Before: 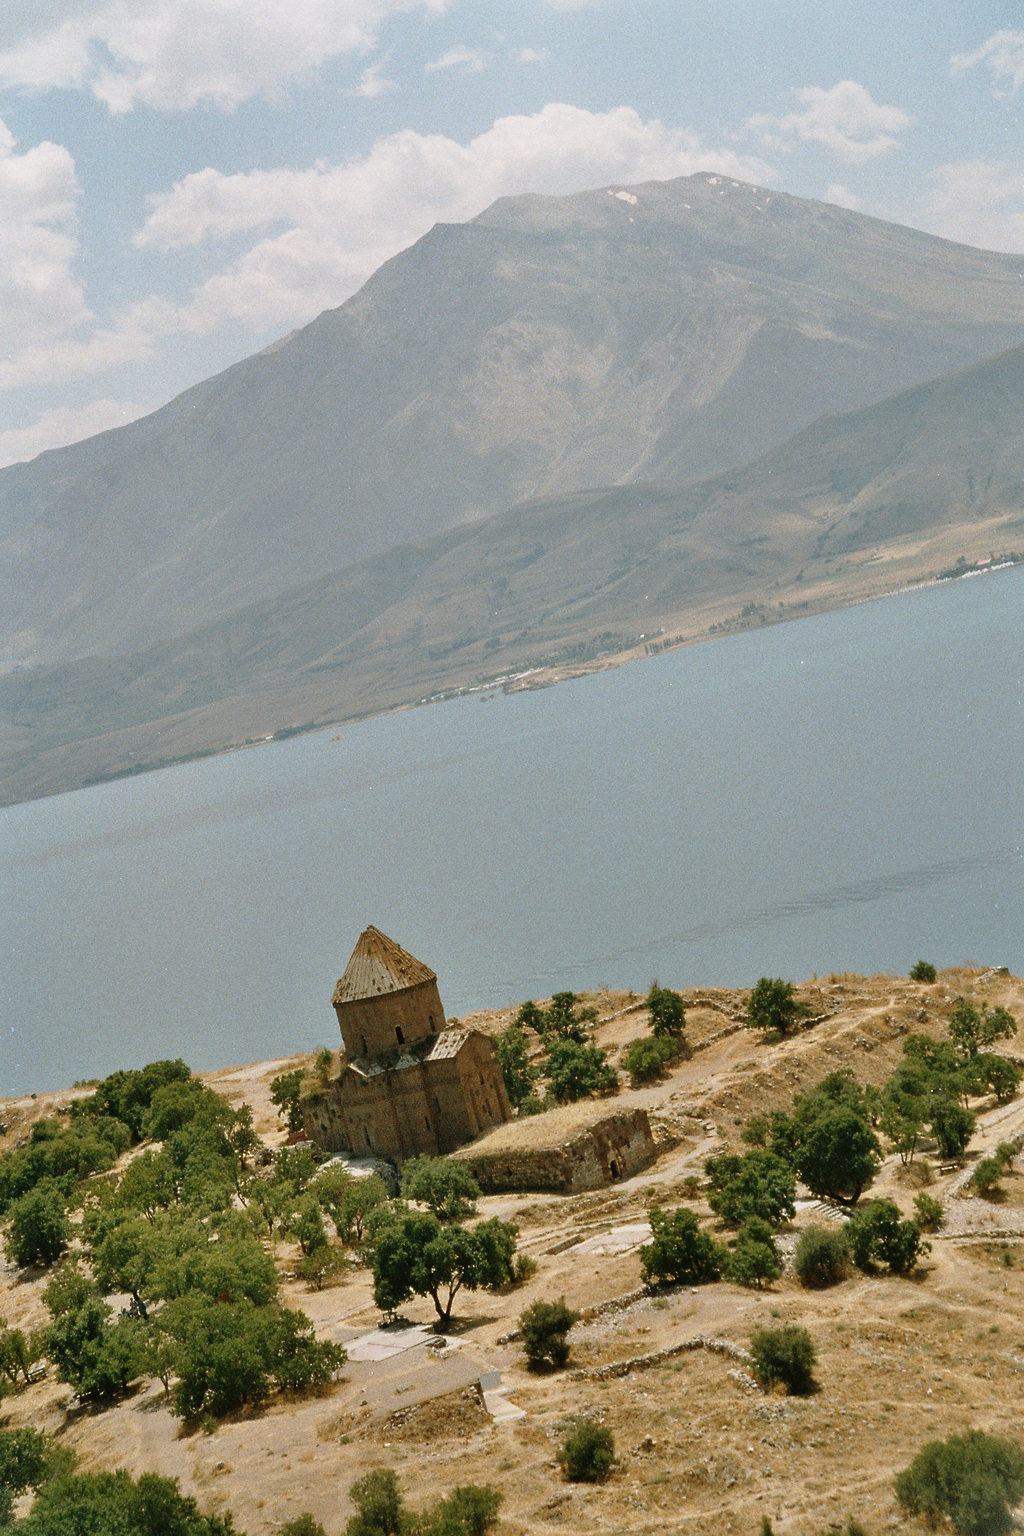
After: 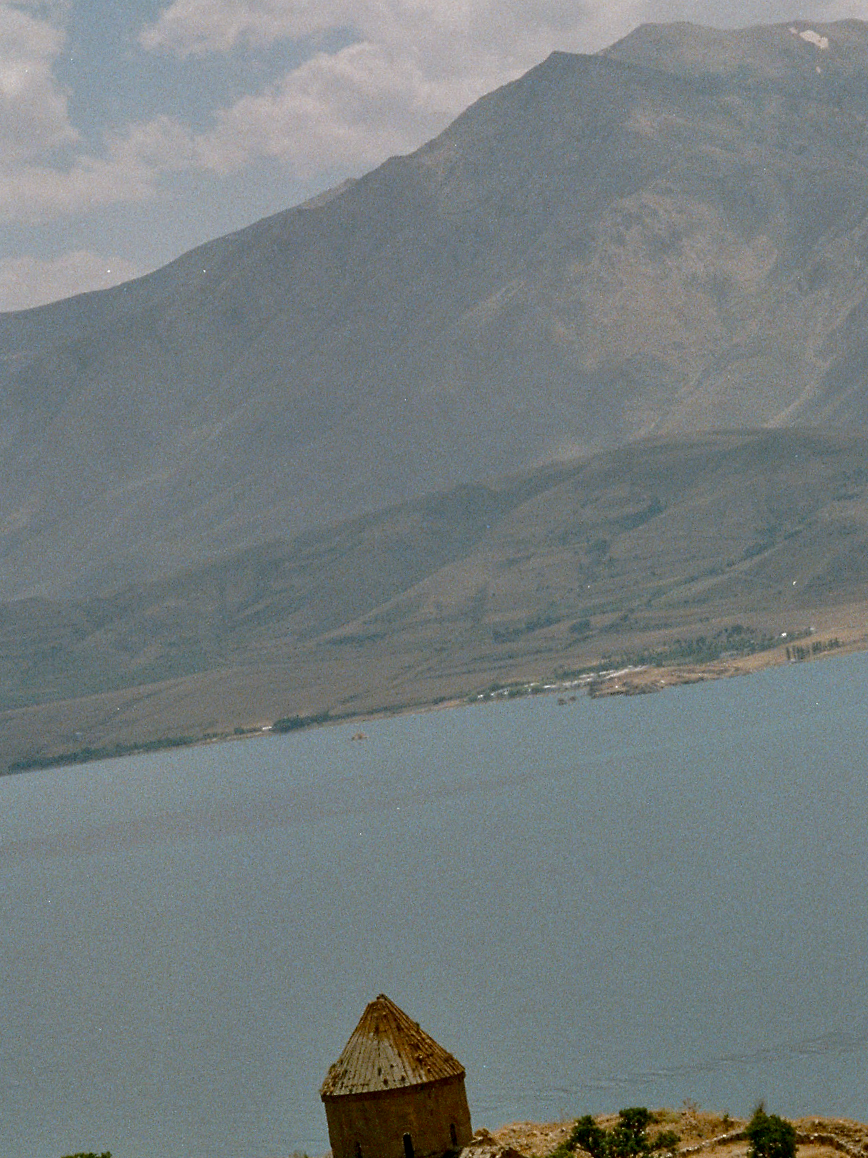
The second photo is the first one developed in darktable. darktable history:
base curve: curves: ch0 [(0, 0) (0.262, 0.32) (0.722, 0.705) (1, 1)]
crop and rotate: angle -4.99°, left 2.122%, top 6.945%, right 27.566%, bottom 30.519%
local contrast: on, module defaults
rgb curve: curves: ch0 [(0, 0) (0.175, 0.154) (0.785, 0.663) (1, 1)]
contrast brightness saturation: brightness -0.25, saturation 0.2
